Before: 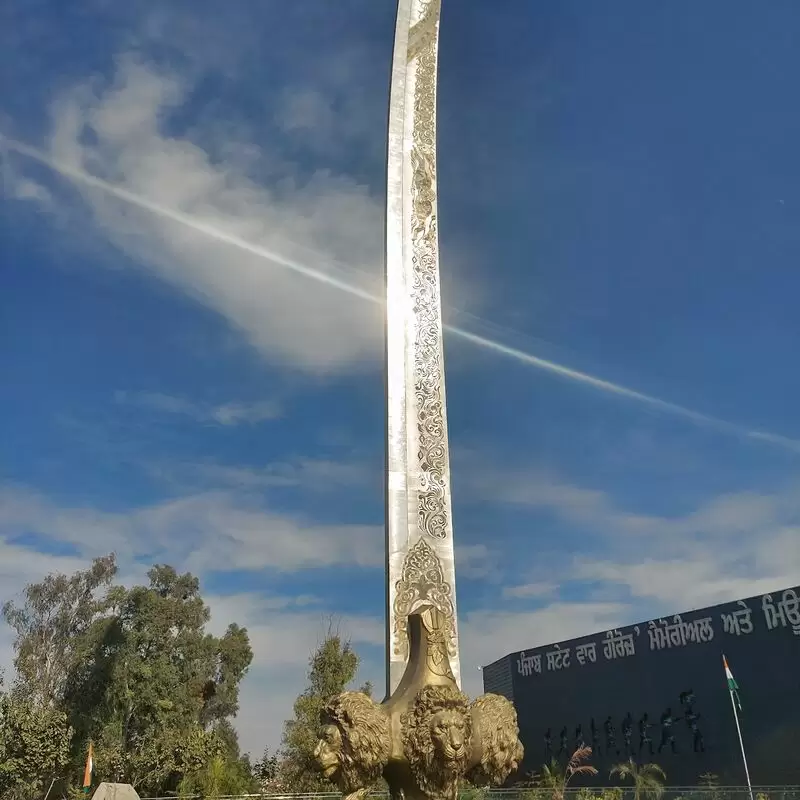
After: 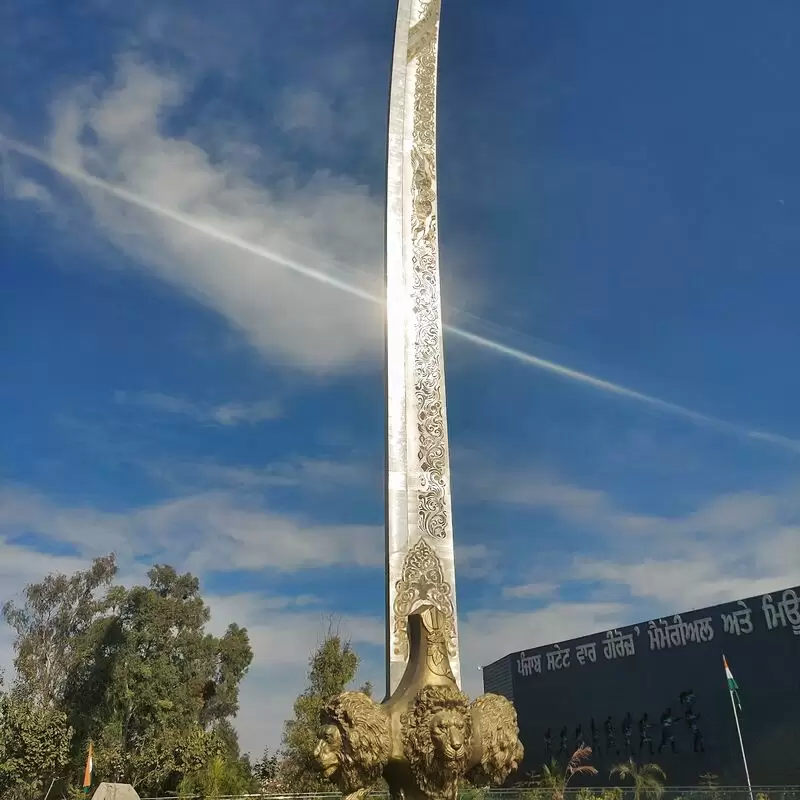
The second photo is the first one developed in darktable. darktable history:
tone curve: curves: ch0 [(0, 0) (0.266, 0.247) (0.741, 0.751) (1, 1)], preserve colors none
